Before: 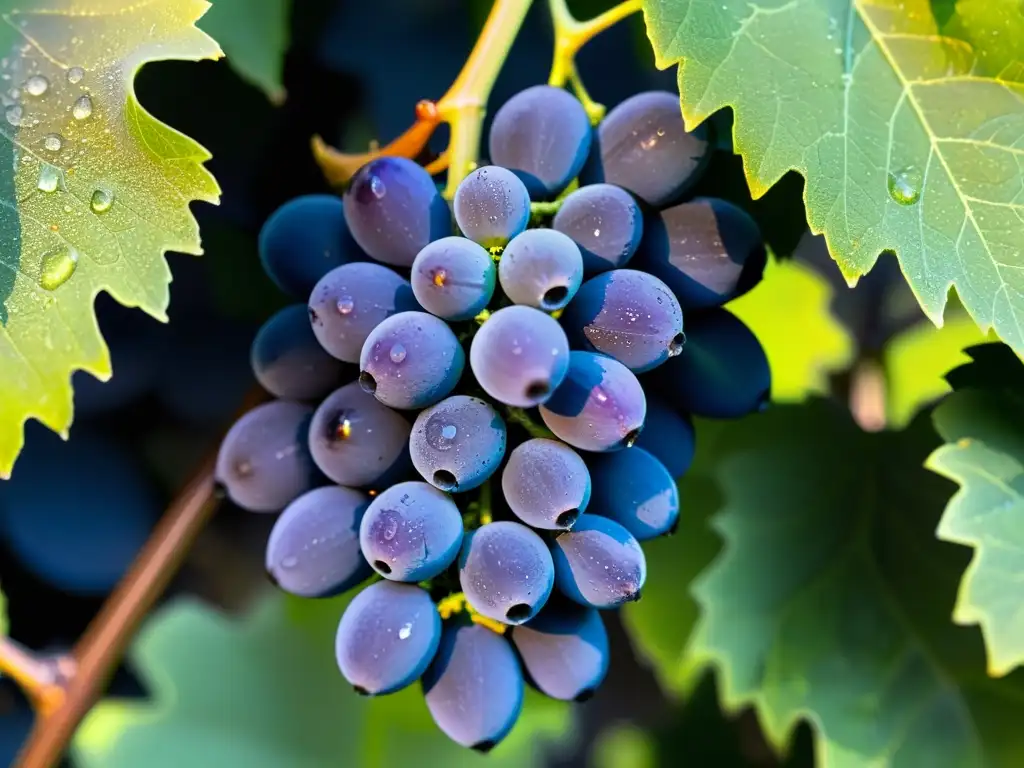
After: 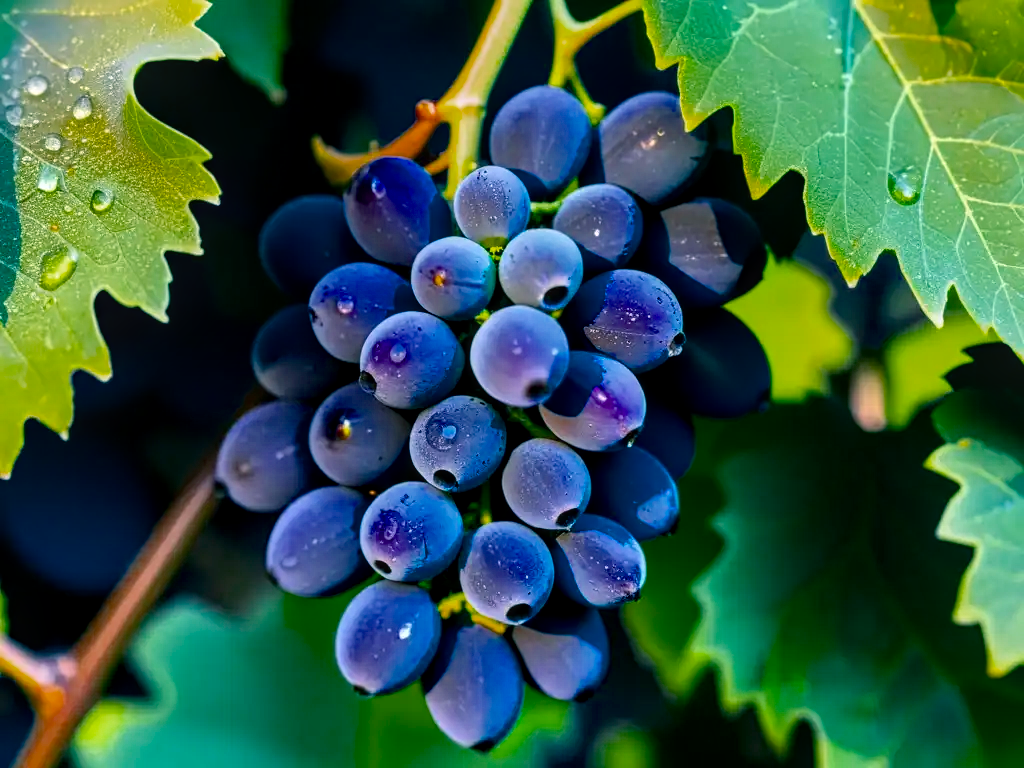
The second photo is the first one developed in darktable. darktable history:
exposure: exposure -0.029 EV, compensate exposure bias true, compensate highlight preservation false
local contrast: on, module defaults
color balance rgb: power › luminance -7.958%, power › chroma 2.256%, power › hue 223.78°, perceptual saturation grading › global saturation 30.619%, saturation formula JzAzBz (2021)
